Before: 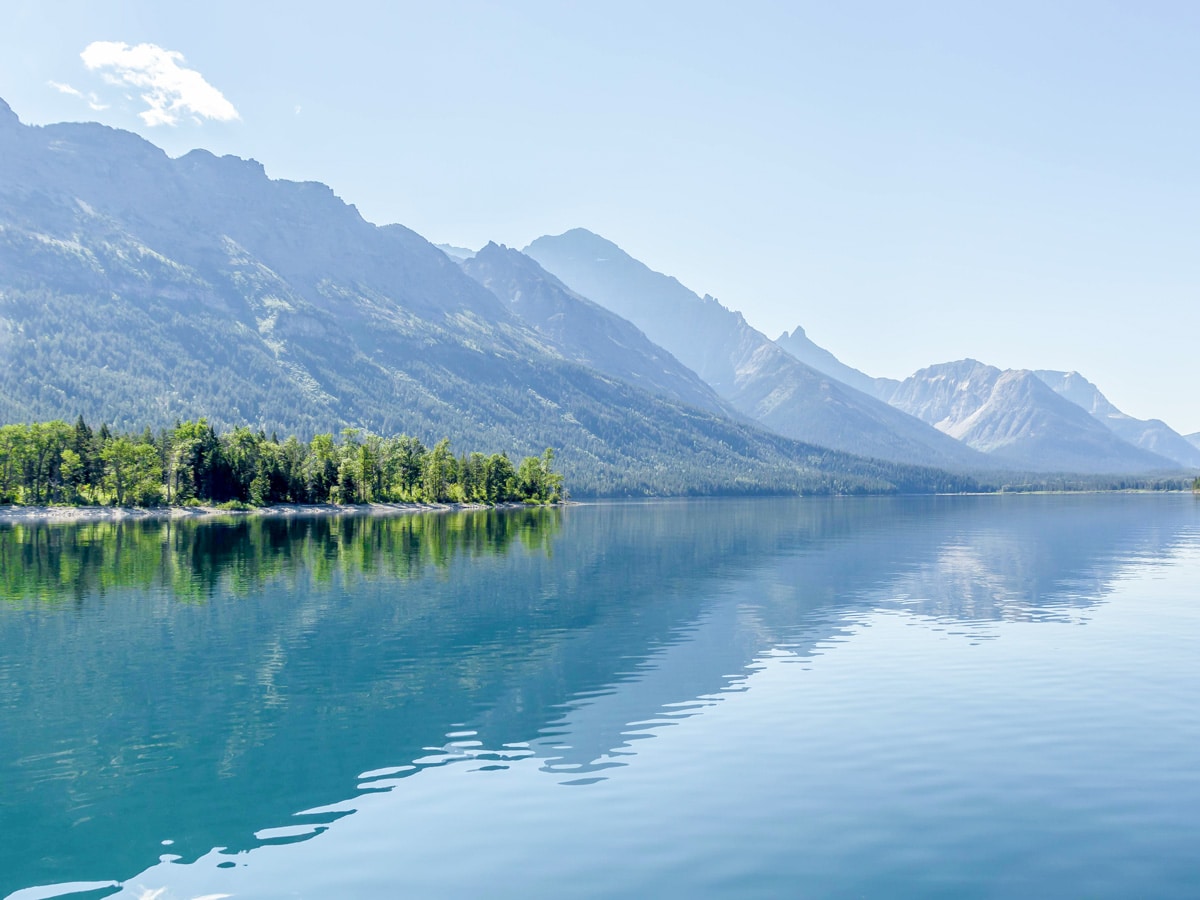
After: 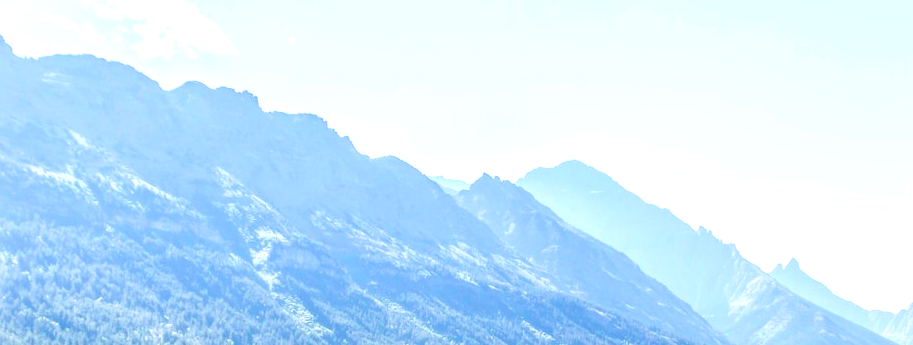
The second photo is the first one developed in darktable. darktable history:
contrast brightness saturation: contrast 0.099, brightness 0.038, saturation 0.089
crop: left 0.579%, top 7.639%, right 23.286%, bottom 53.922%
color balance rgb: highlights gain › chroma 0.24%, highlights gain › hue 332.3°, linear chroma grading › global chroma -15.349%, perceptual saturation grading › global saturation 36.825%, perceptual brilliance grading › global brilliance 18.014%, global vibrance 20%
